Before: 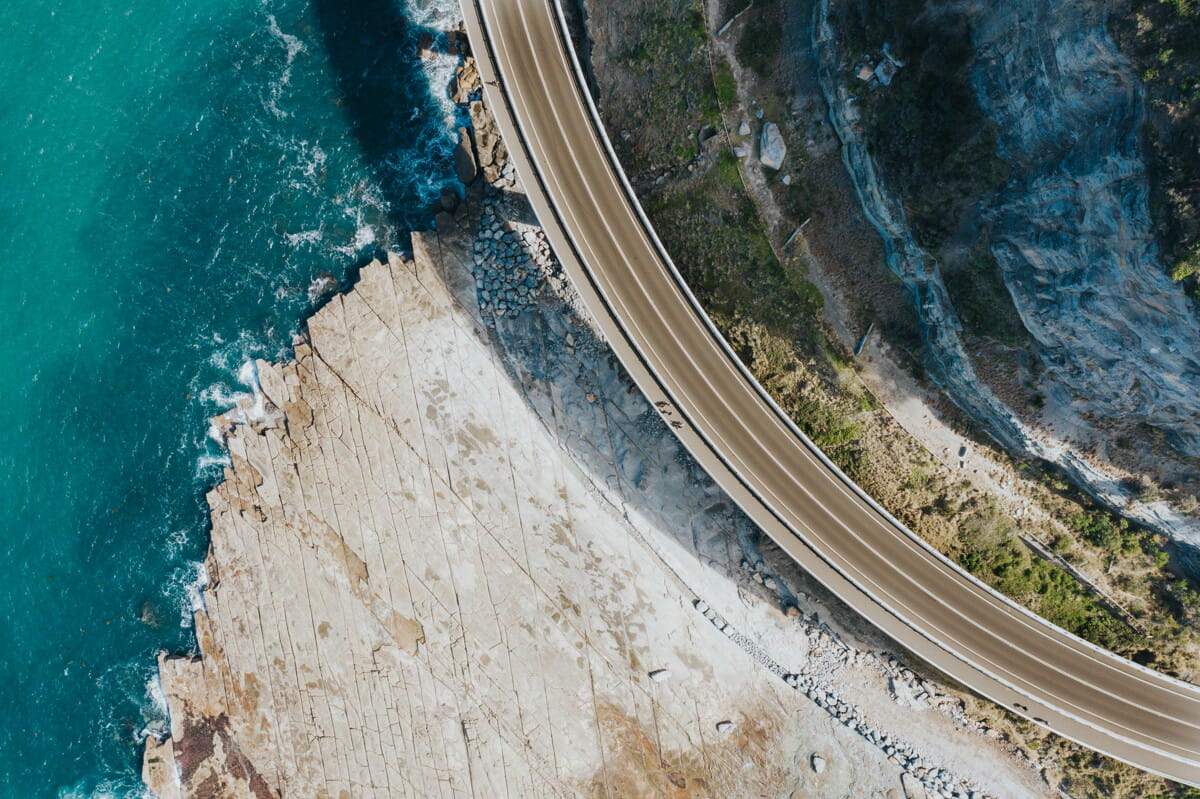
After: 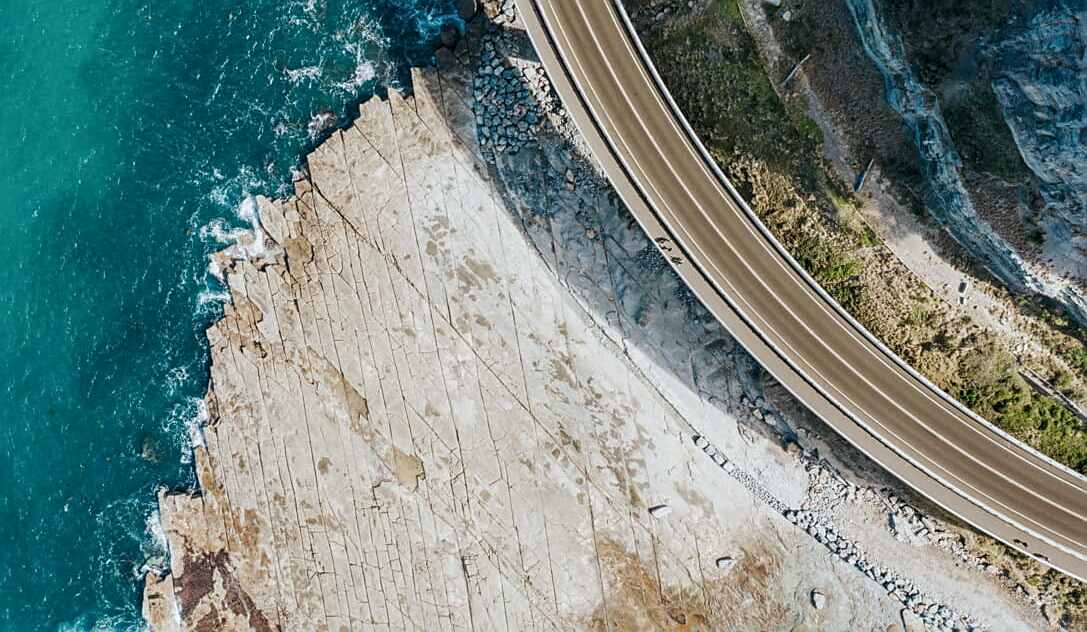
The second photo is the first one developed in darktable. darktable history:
sharpen: on, module defaults
crop: top 20.587%, right 9.366%, bottom 0.214%
local contrast: on, module defaults
